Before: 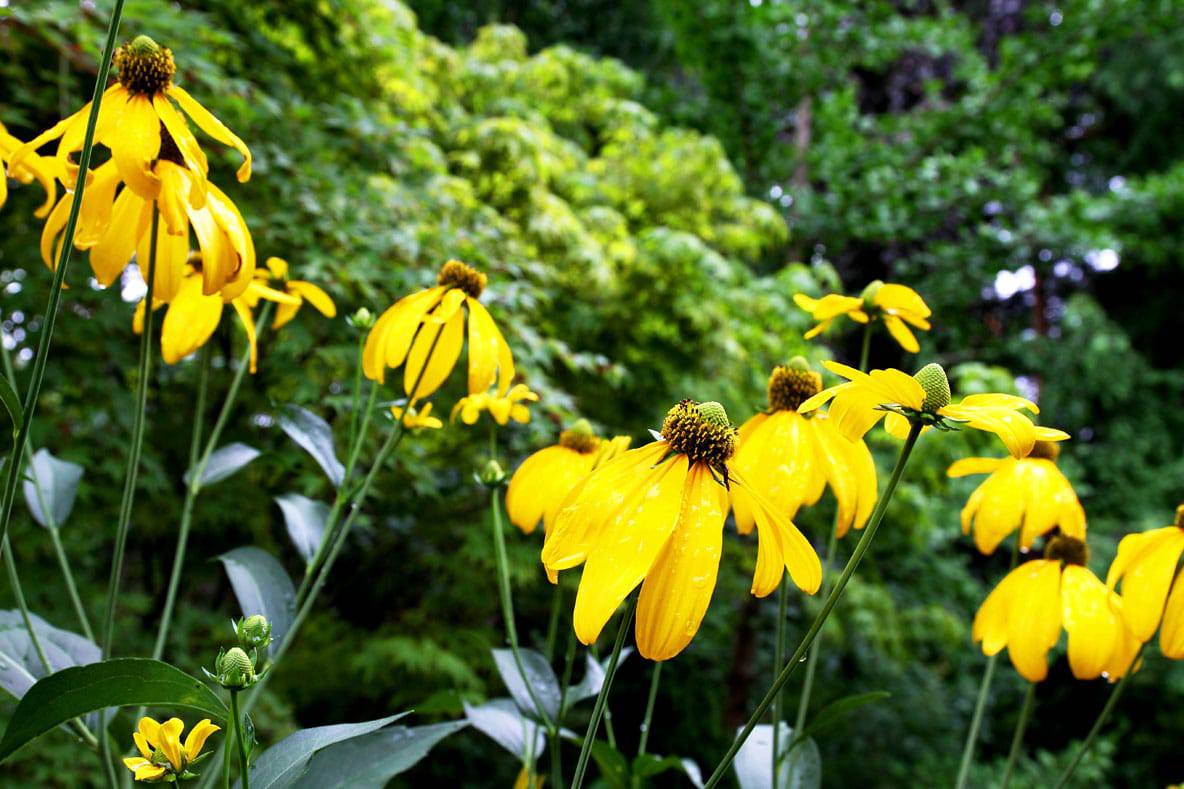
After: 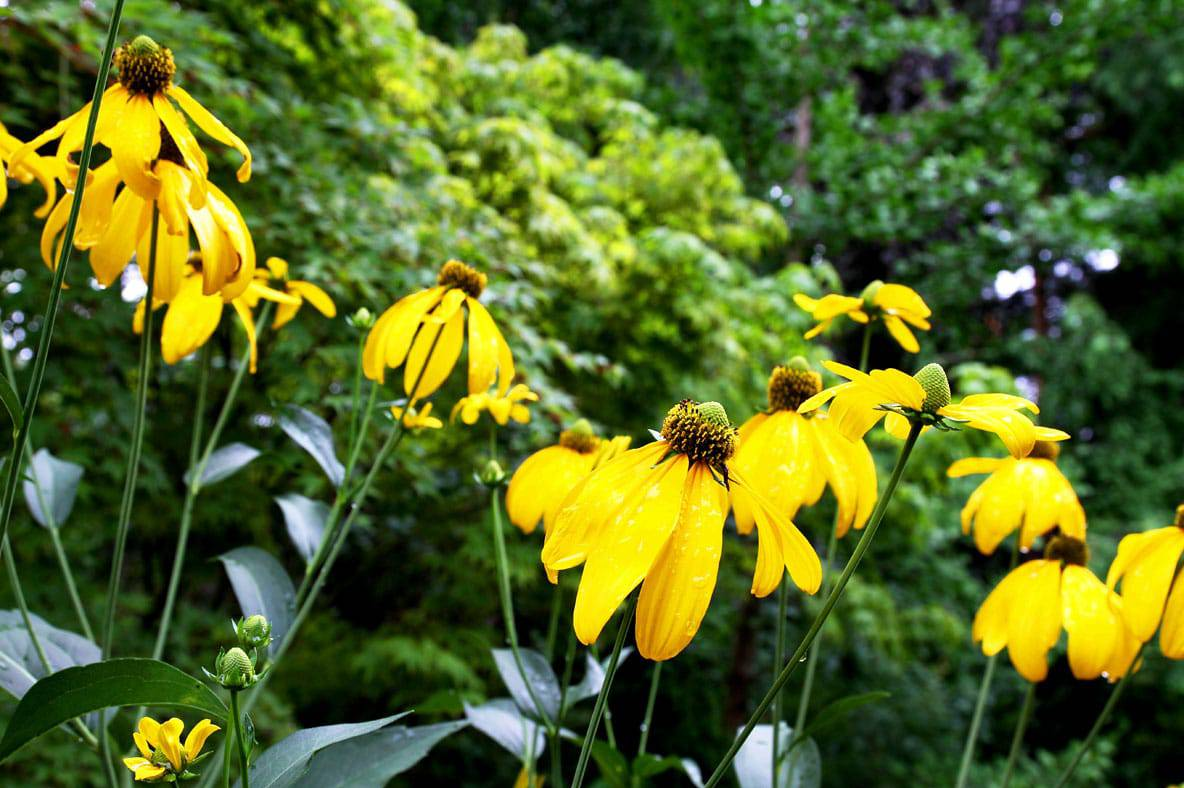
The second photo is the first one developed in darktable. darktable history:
crop: bottom 0.071%
white balance: red 1, blue 1
